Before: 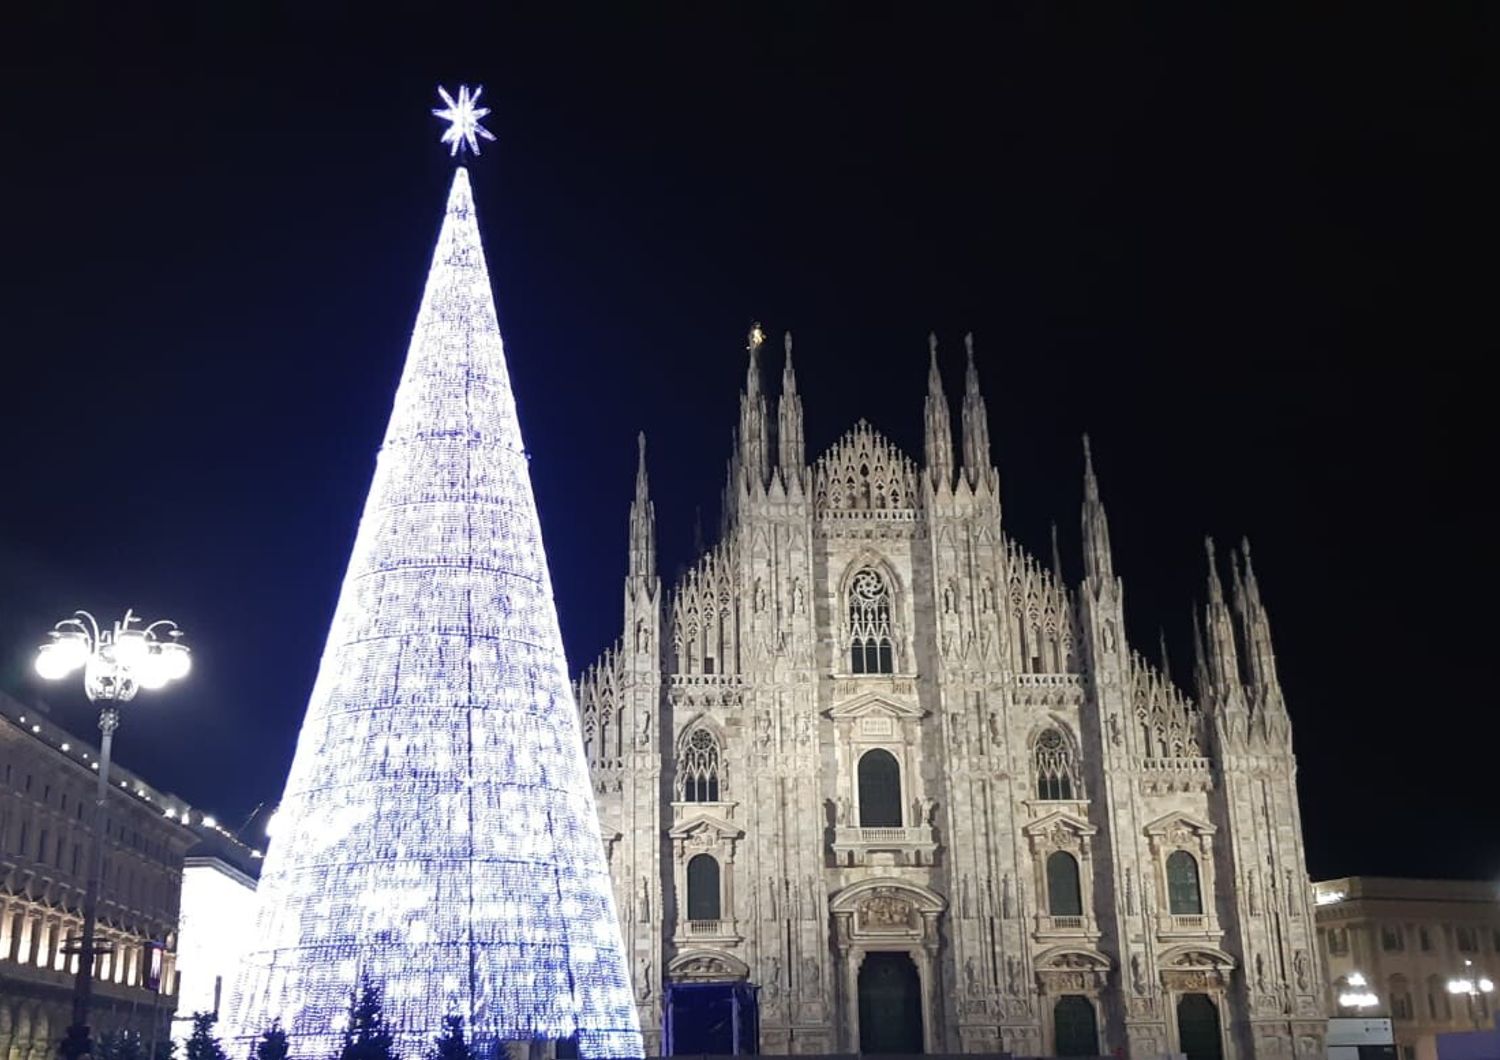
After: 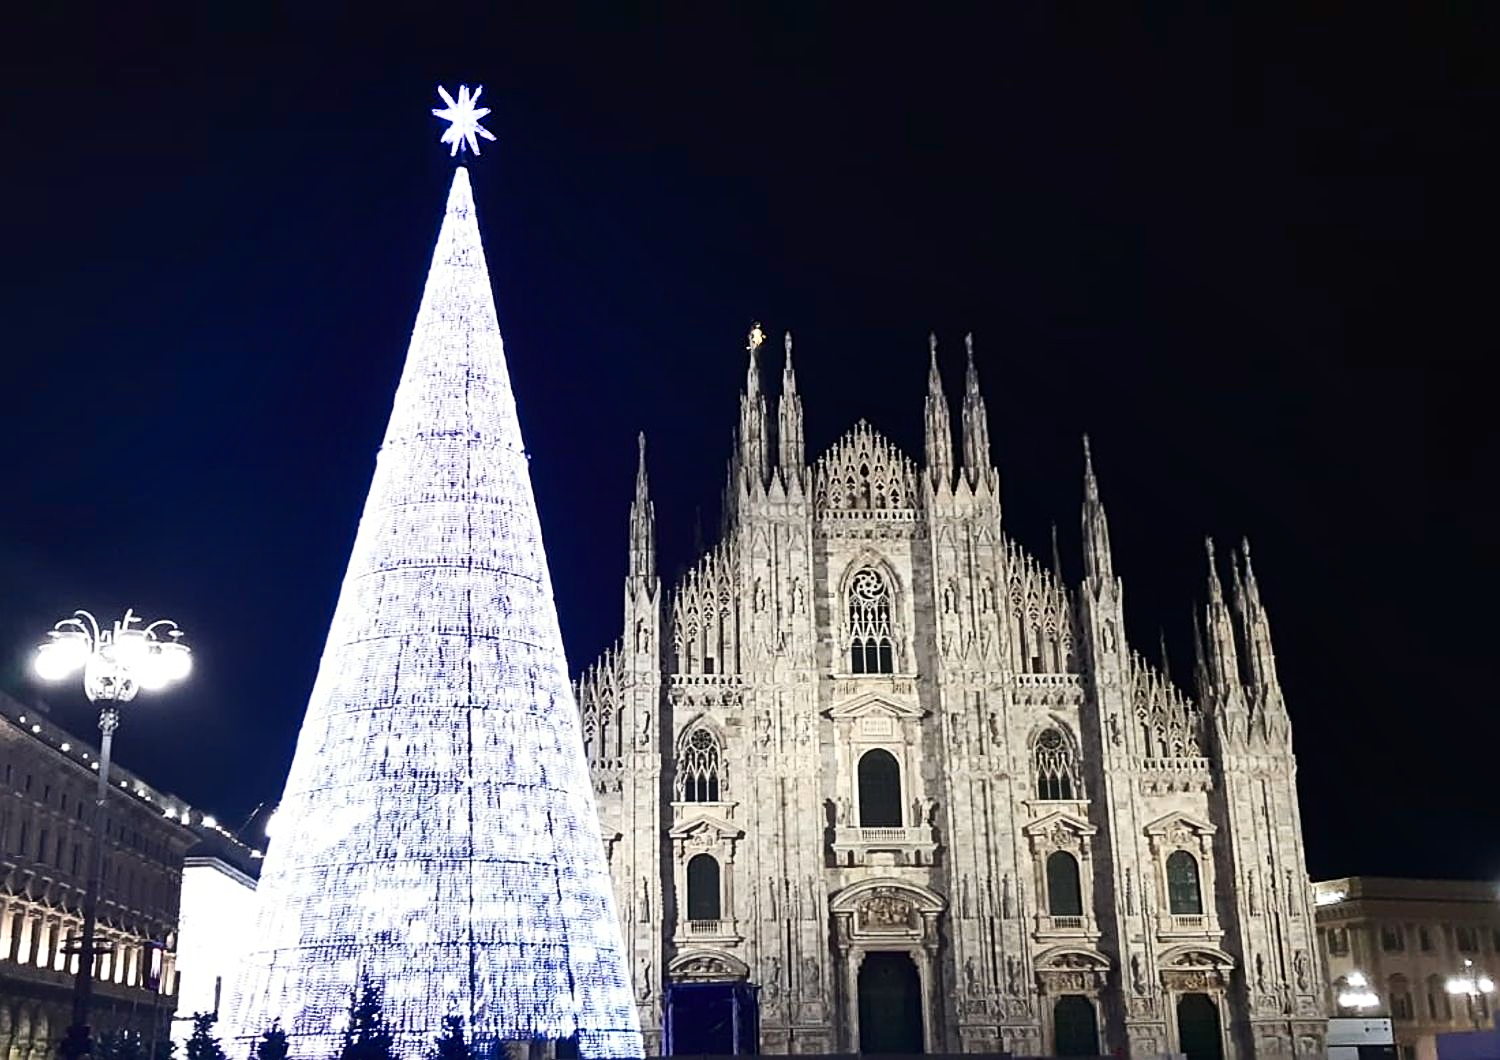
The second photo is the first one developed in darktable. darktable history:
sharpen: on, module defaults
shadows and highlights: low approximation 0.01, soften with gaussian
contrast brightness saturation: contrast 0.277
